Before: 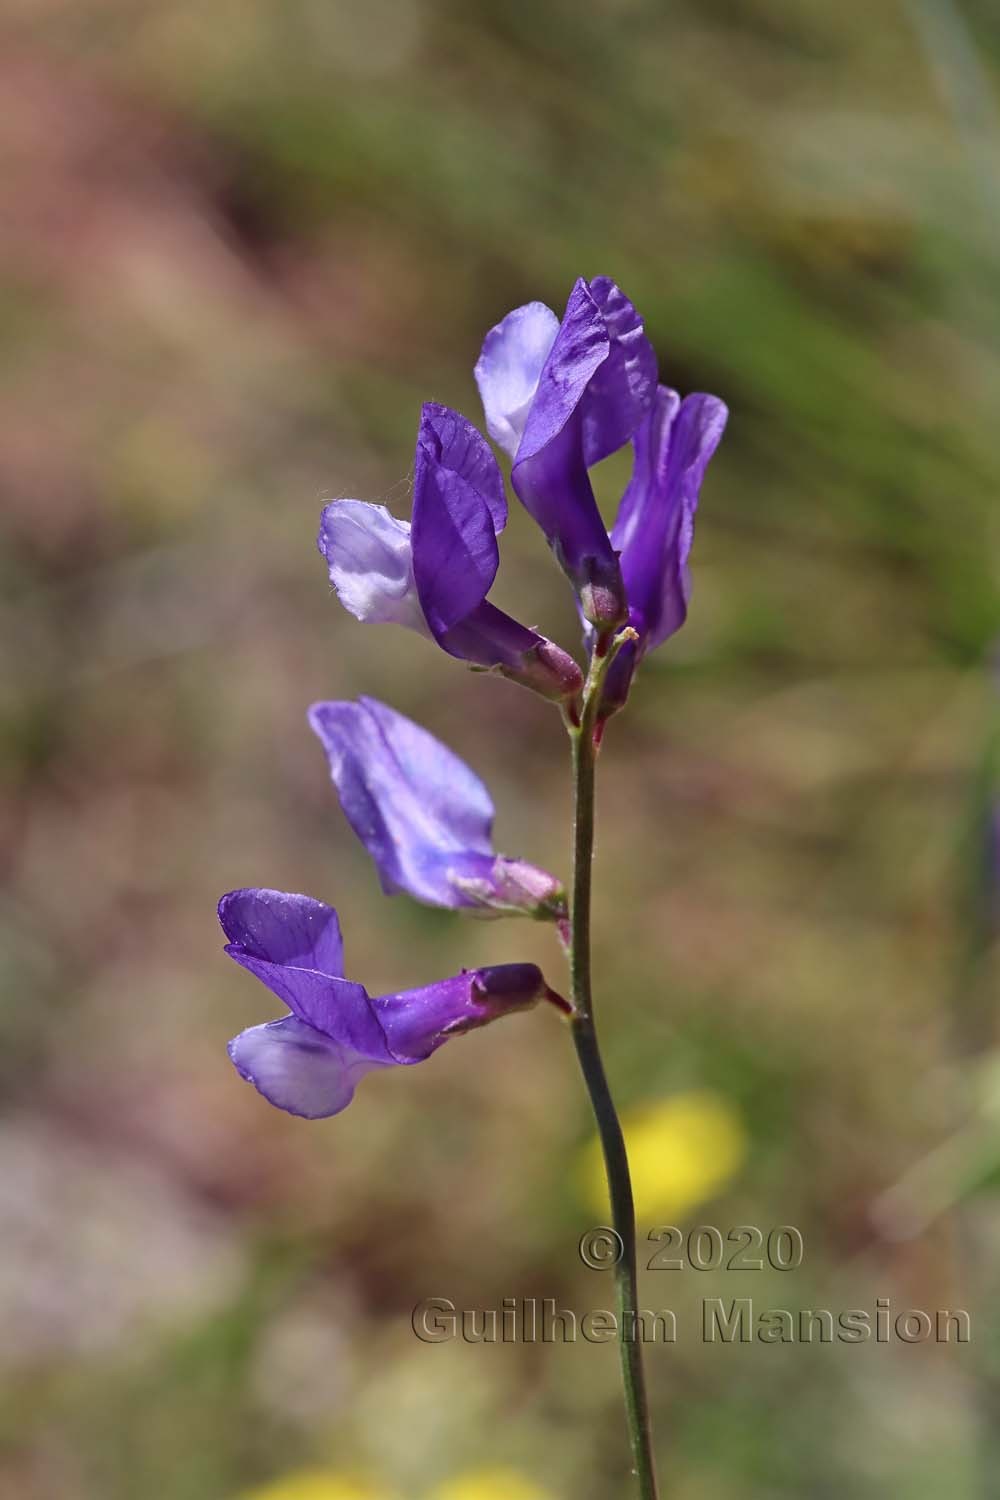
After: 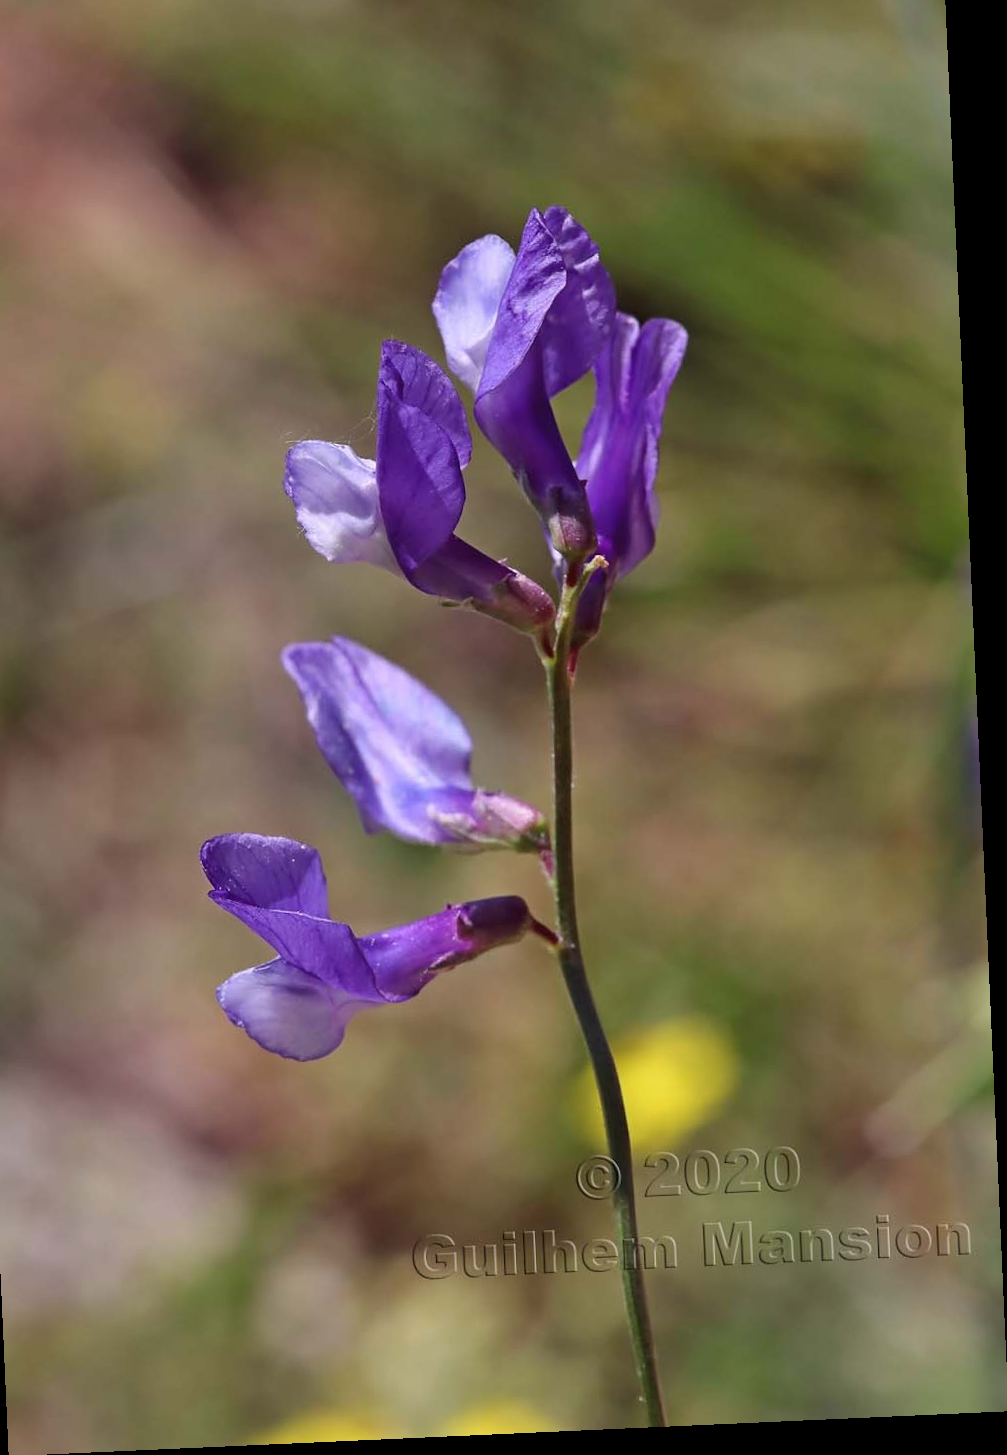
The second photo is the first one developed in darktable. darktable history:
crop and rotate: angle 2.57°, left 5.511%, top 5.705%
